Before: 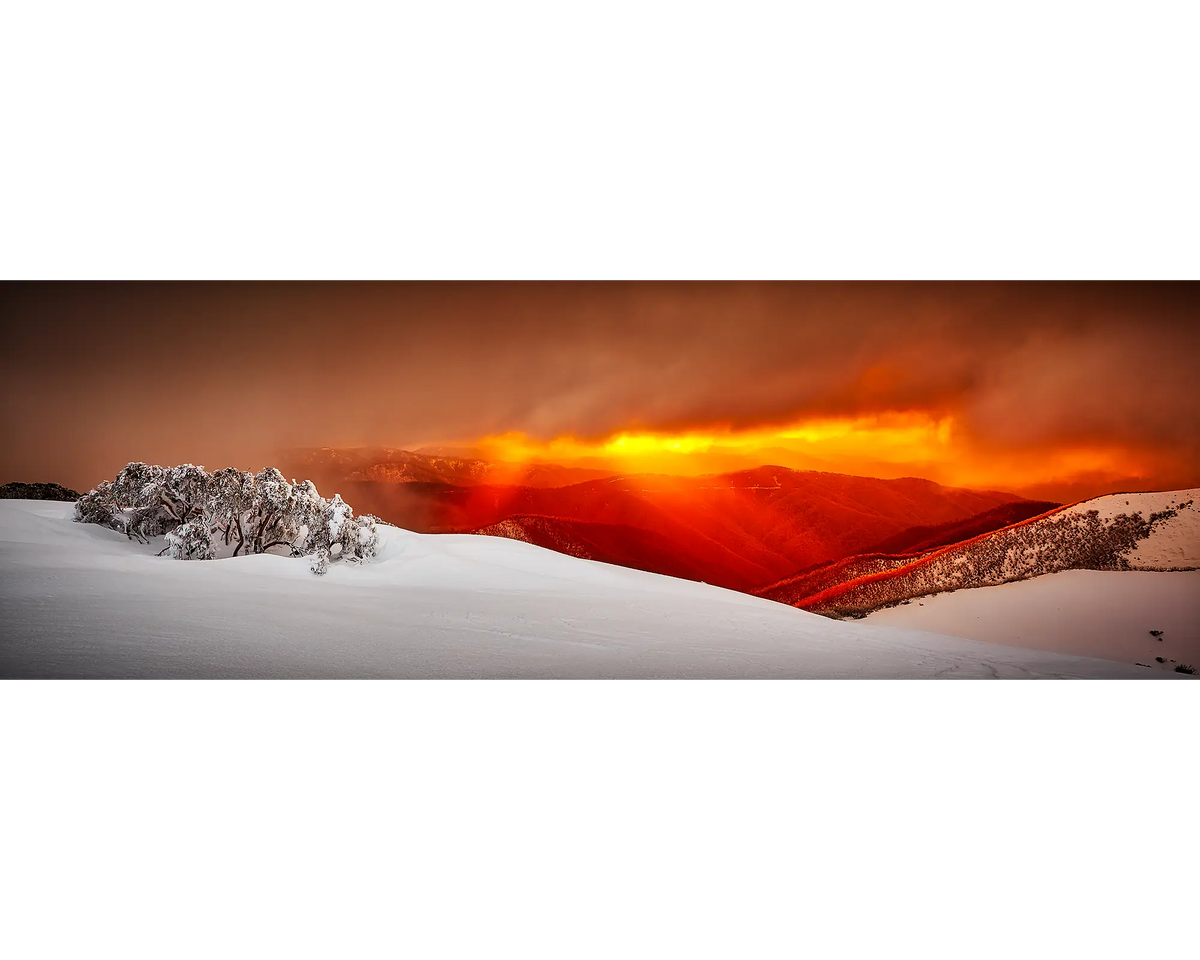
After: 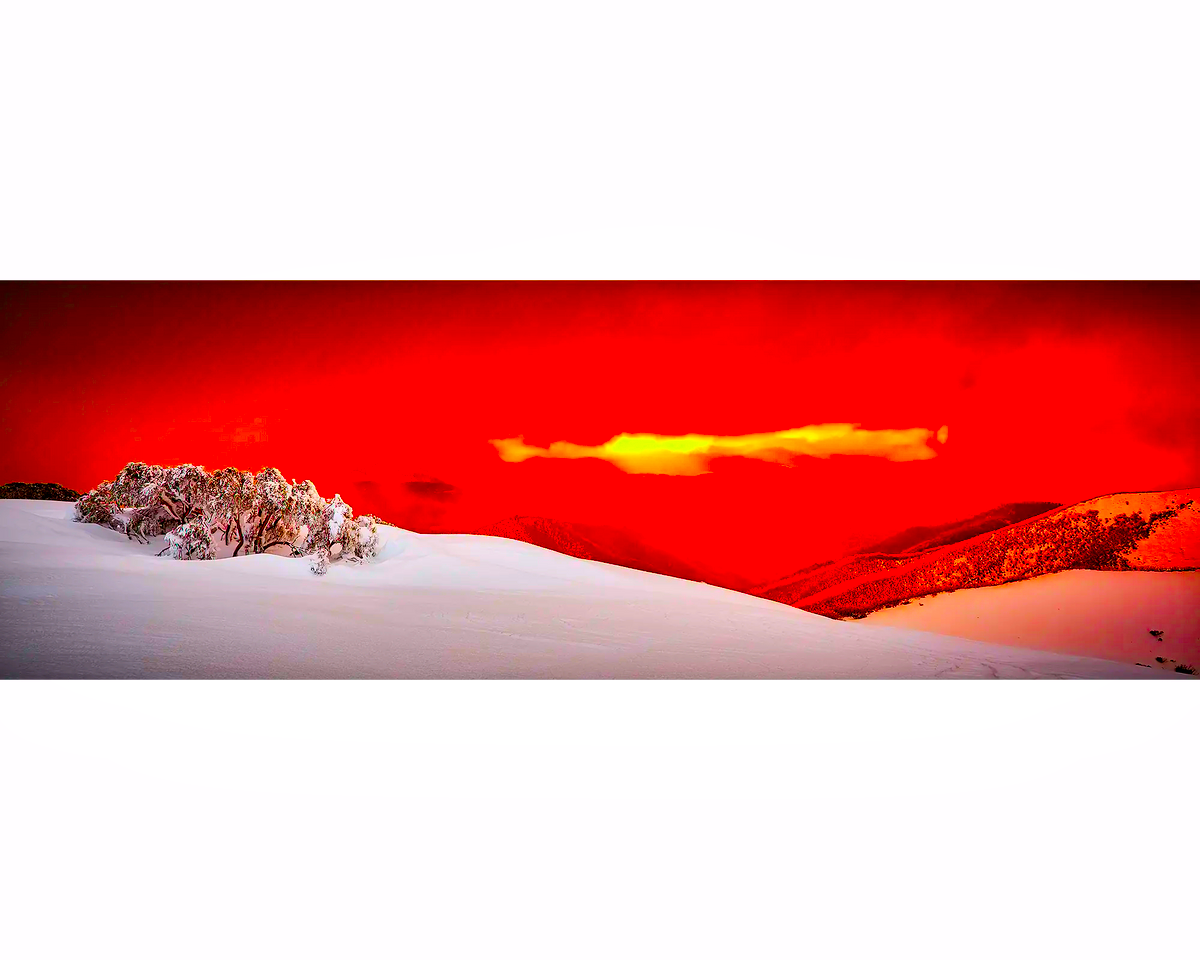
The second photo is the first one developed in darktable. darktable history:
local contrast: mode bilateral grid, contrast 20, coarseness 50, detail 120%, midtone range 0.2
color correction: highlights a* 1.59, highlights b* -1.7, saturation 2.48
tone equalizer: on, module defaults
exposure: black level correction 0.001, compensate highlight preservation false
color balance rgb: perceptual saturation grading › global saturation 25%, perceptual brilliance grading › mid-tones 10%, perceptual brilliance grading › shadows 15%, global vibrance 20%
